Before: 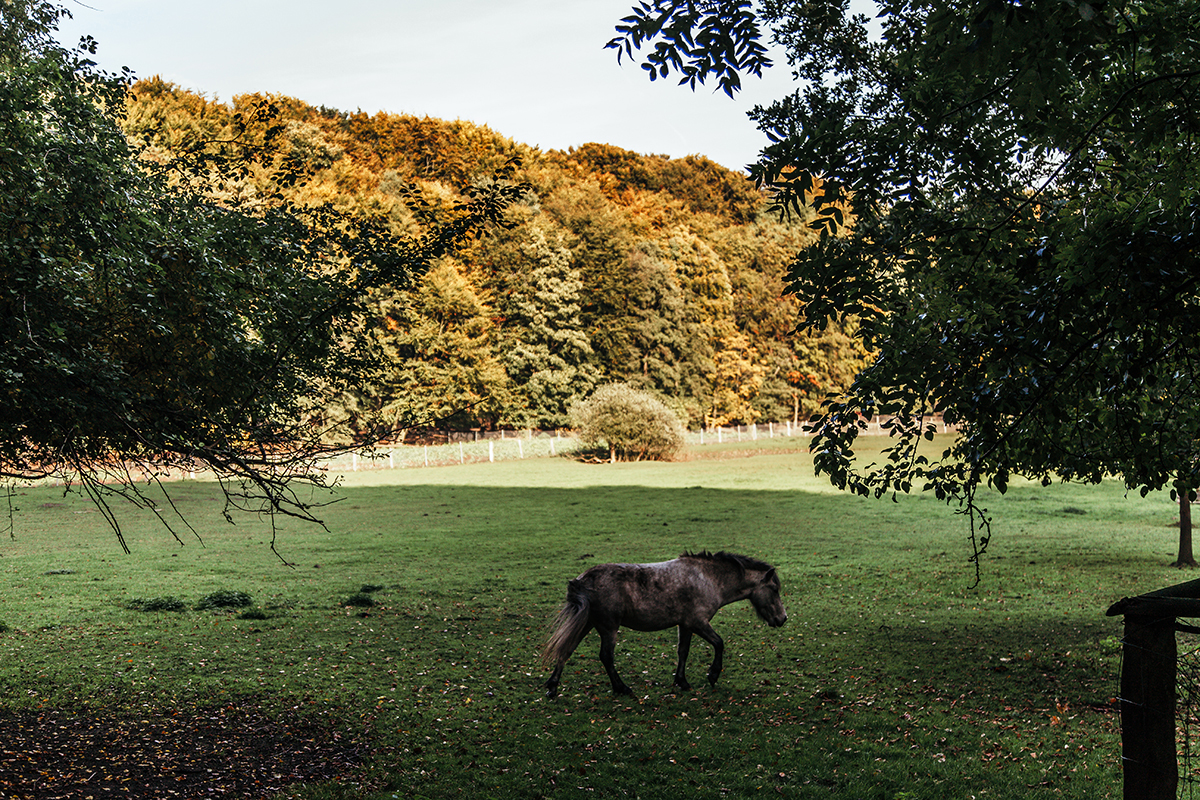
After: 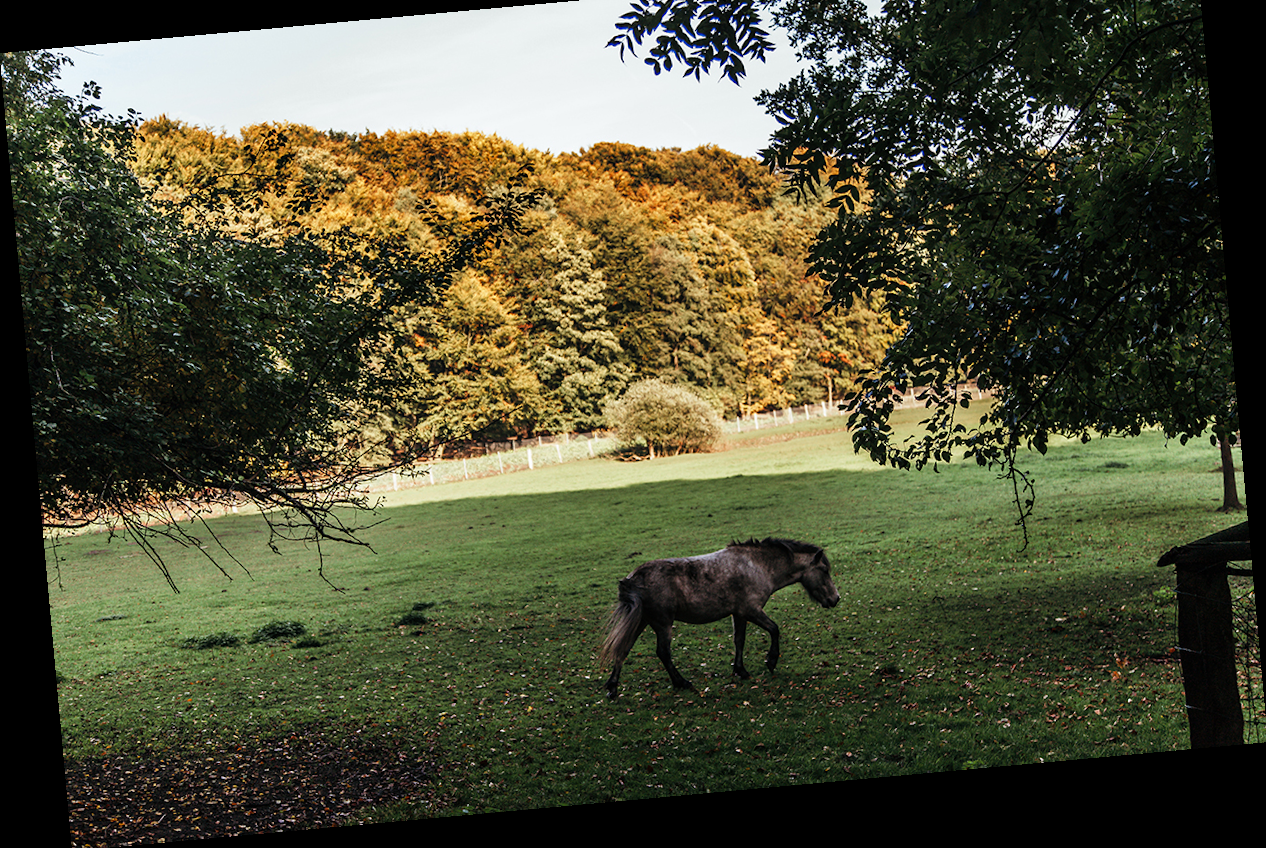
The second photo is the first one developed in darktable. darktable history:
crop and rotate: top 6.25%
rotate and perspective: rotation -5.2°, automatic cropping off
